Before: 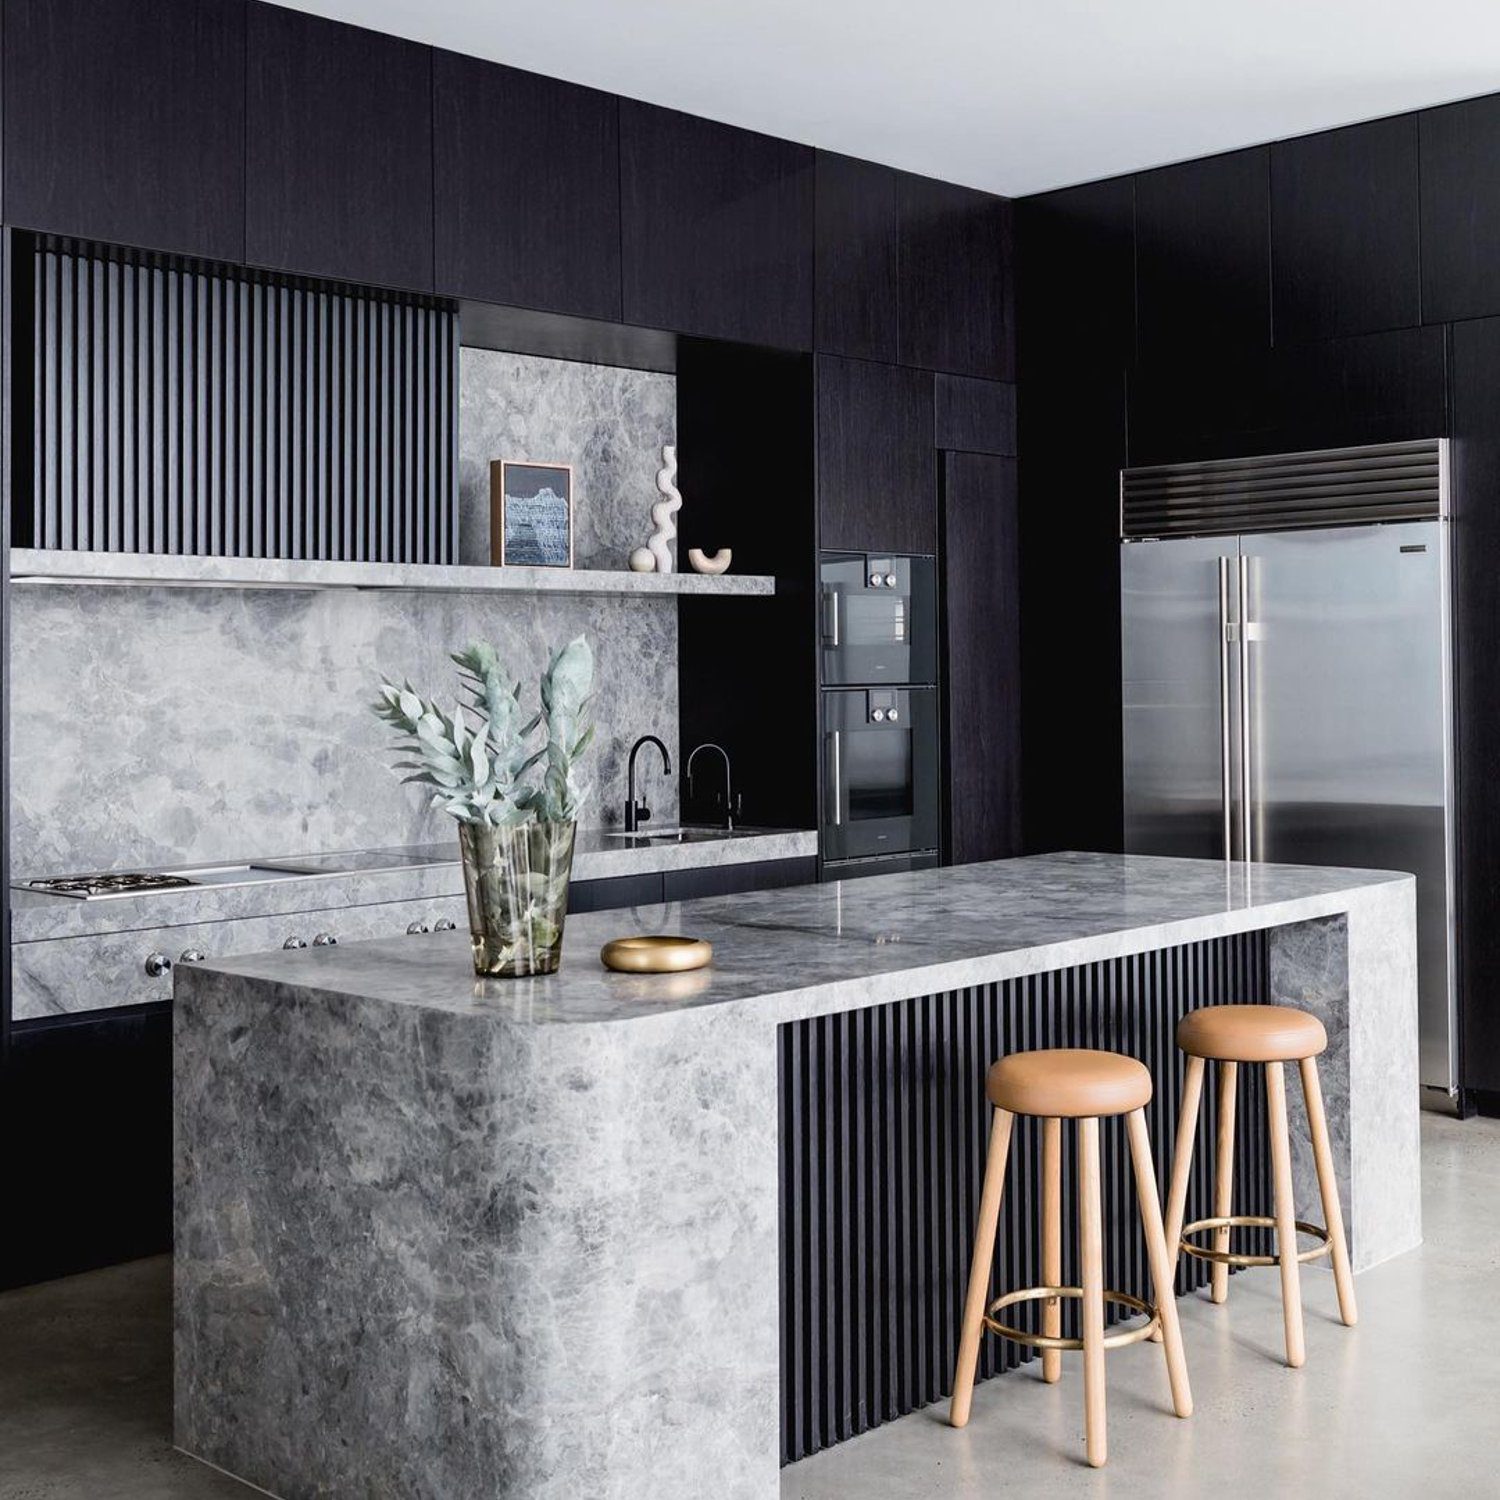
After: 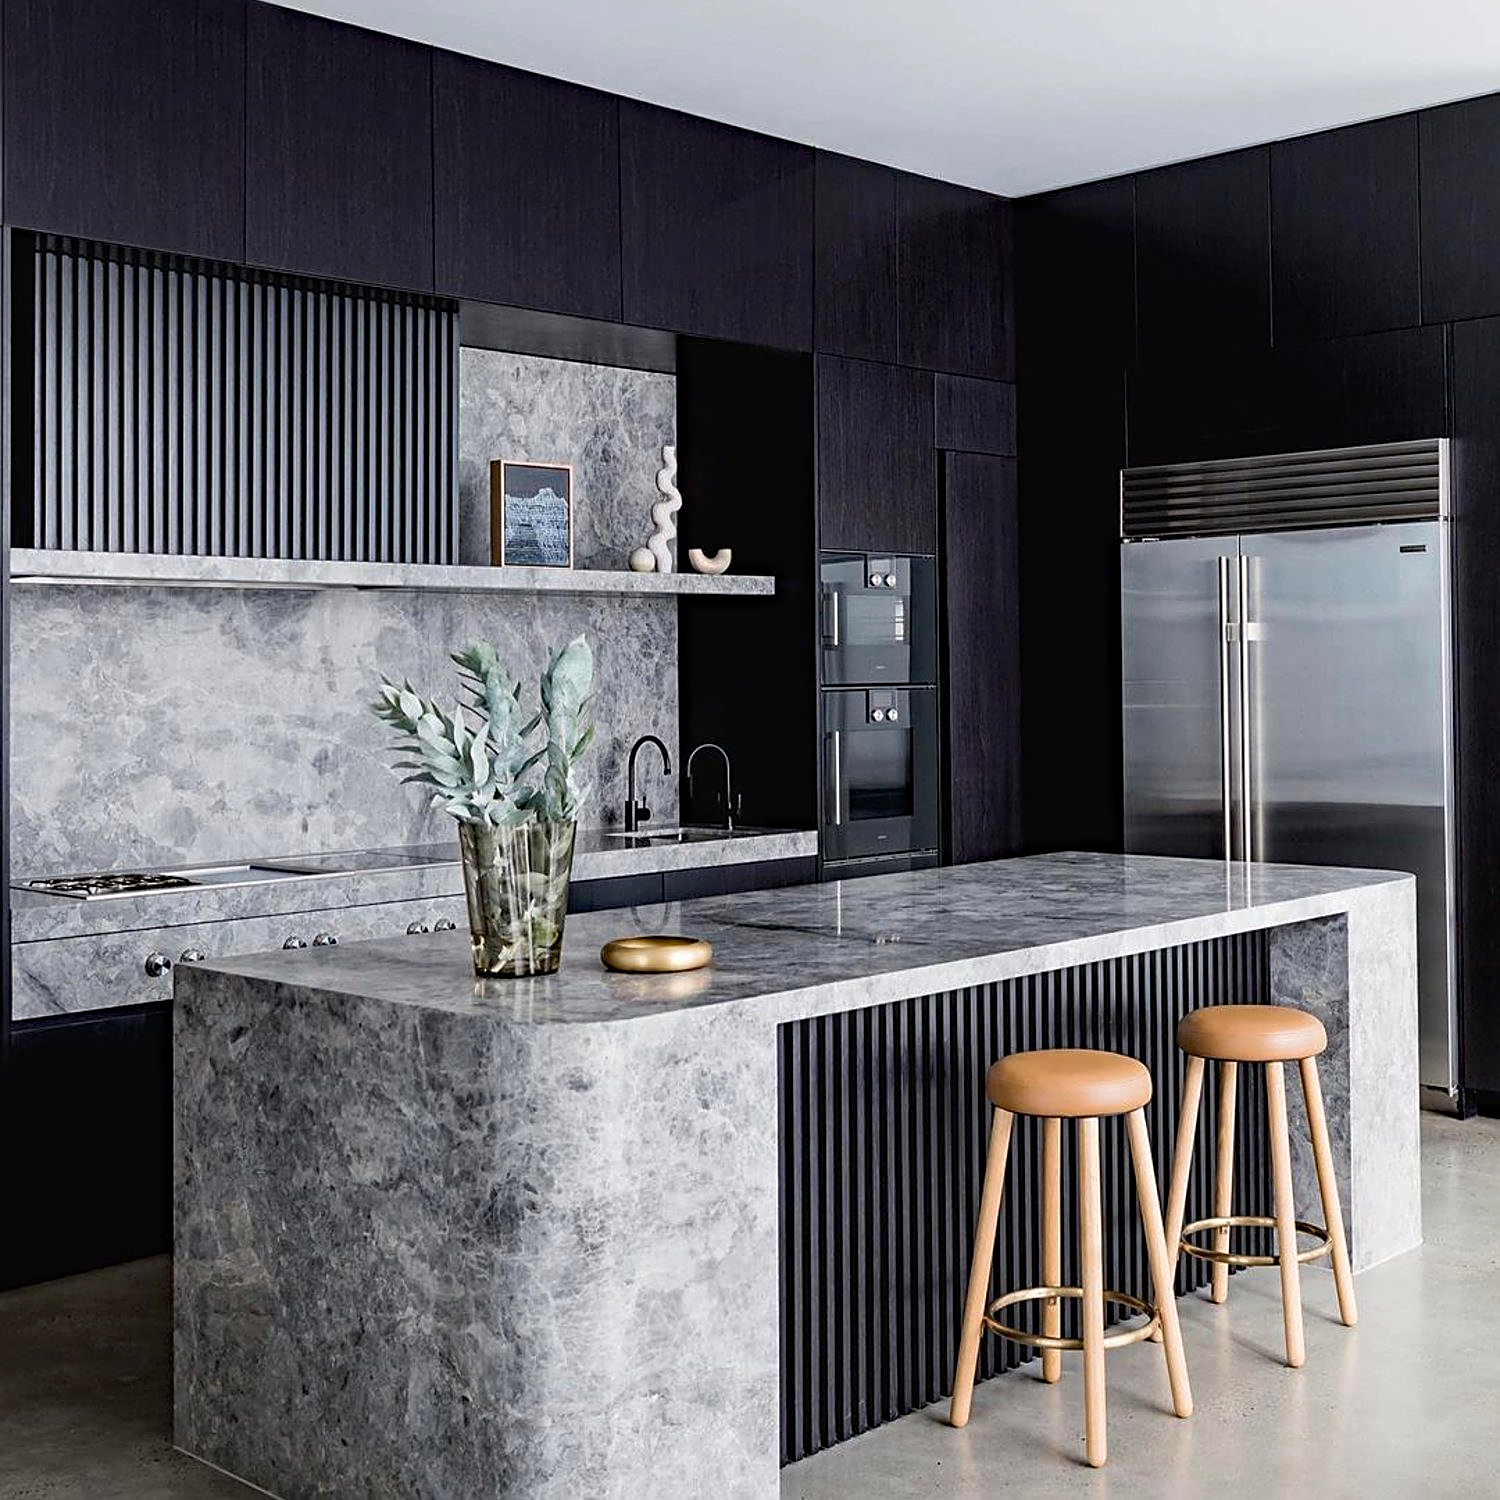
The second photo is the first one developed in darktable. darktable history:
sharpen: on, module defaults
haze removal: strength 0.278, distance 0.255, compatibility mode true, adaptive false
